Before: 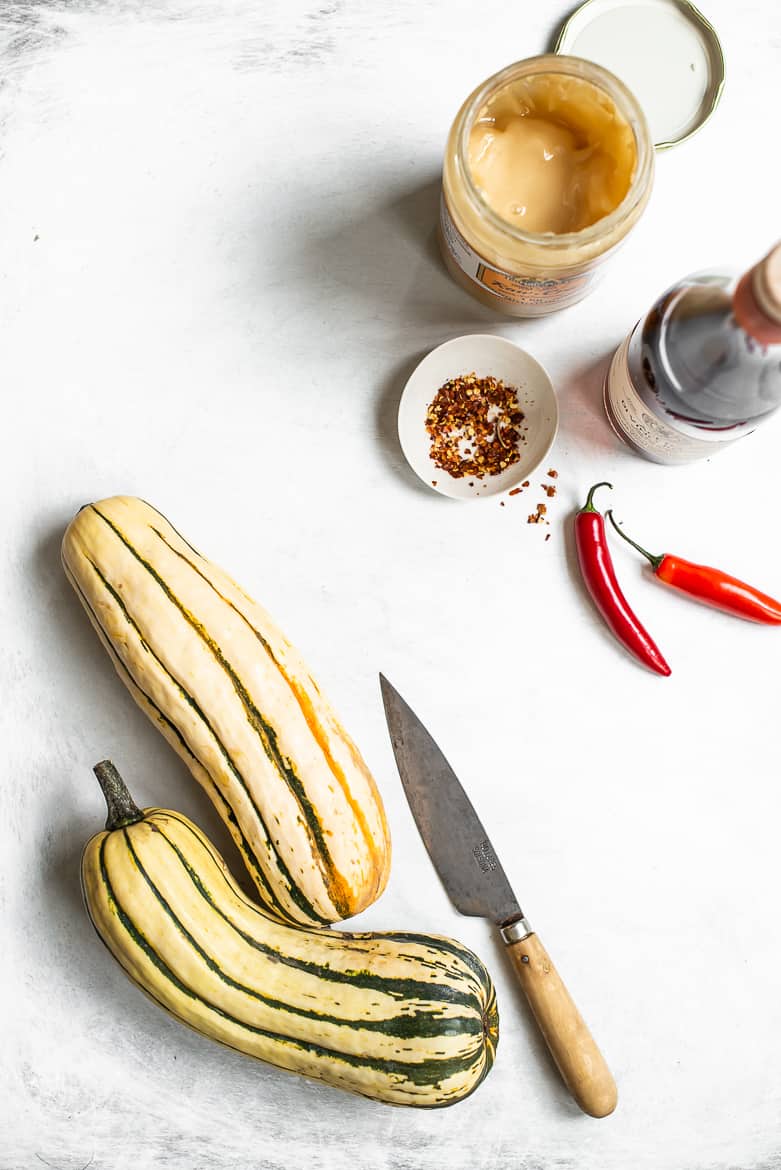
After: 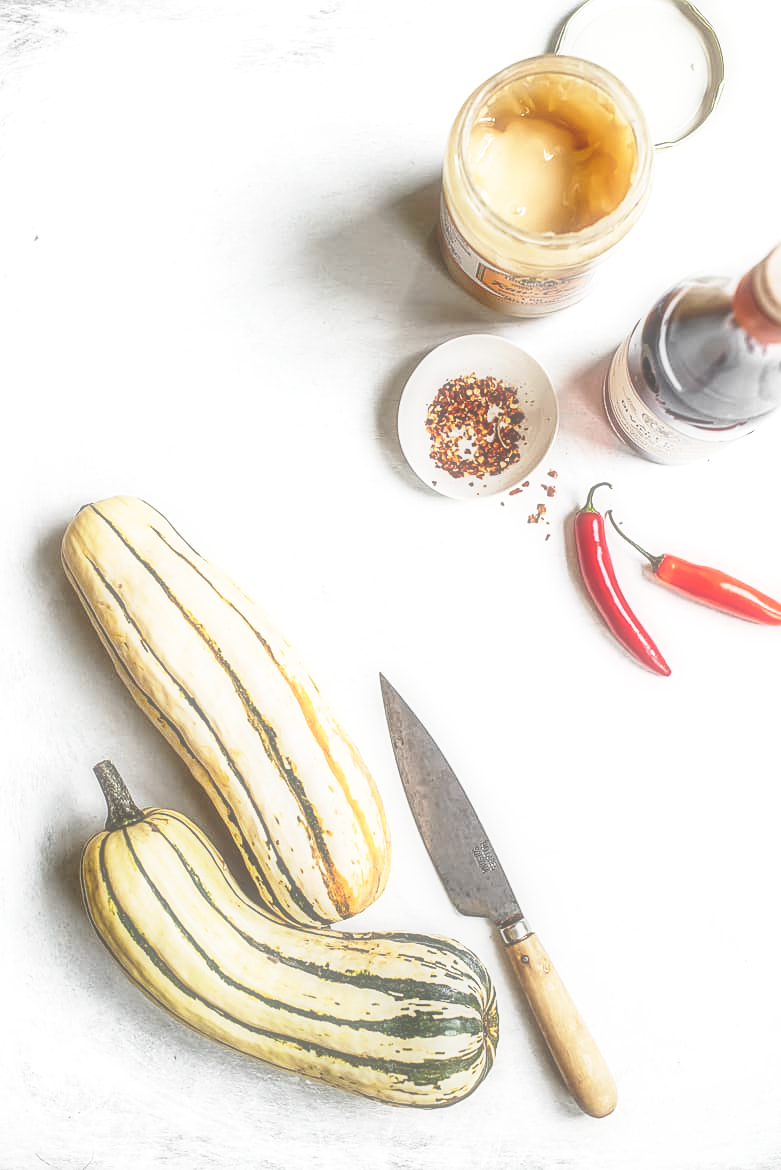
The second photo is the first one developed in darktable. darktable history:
local contrast: highlights 55%, shadows 52%, detail 130%, midtone range 0.452
sharpen: on, module defaults
soften: size 60.24%, saturation 65.46%, brightness 0.506 EV, mix 25.7%
base curve: curves: ch0 [(0, 0) (0.028, 0.03) (0.121, 0.232) (0.46, 0.748) (0.859, 0.968) (1, 1)], preserve colors none
